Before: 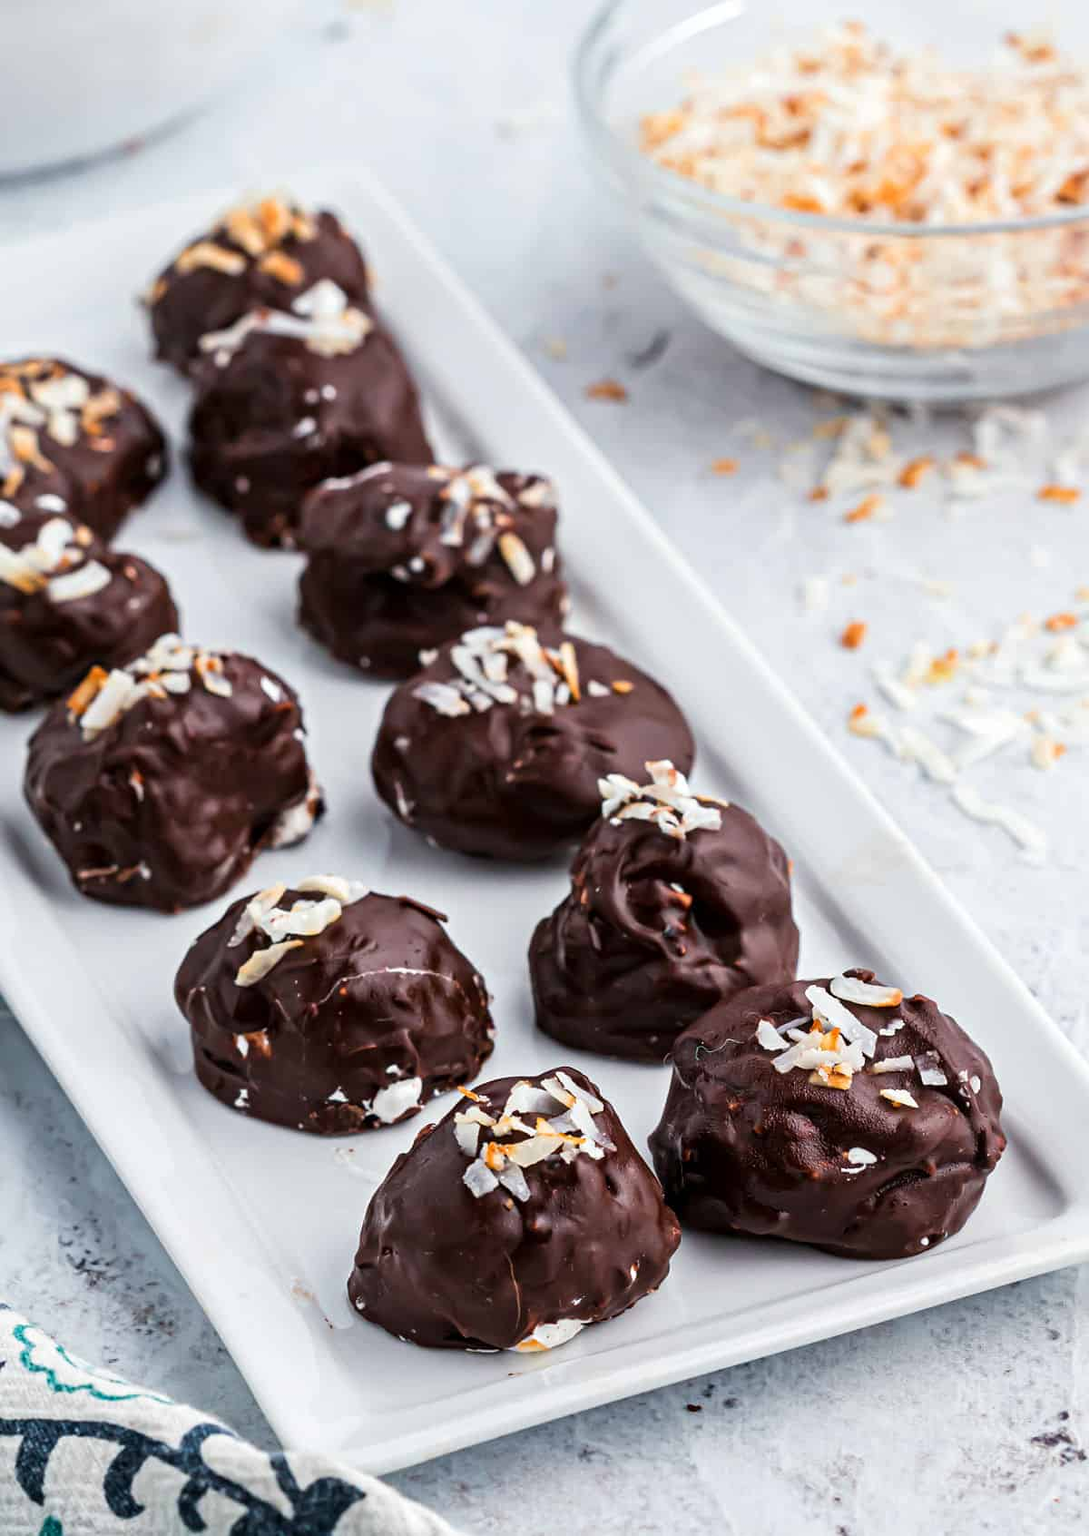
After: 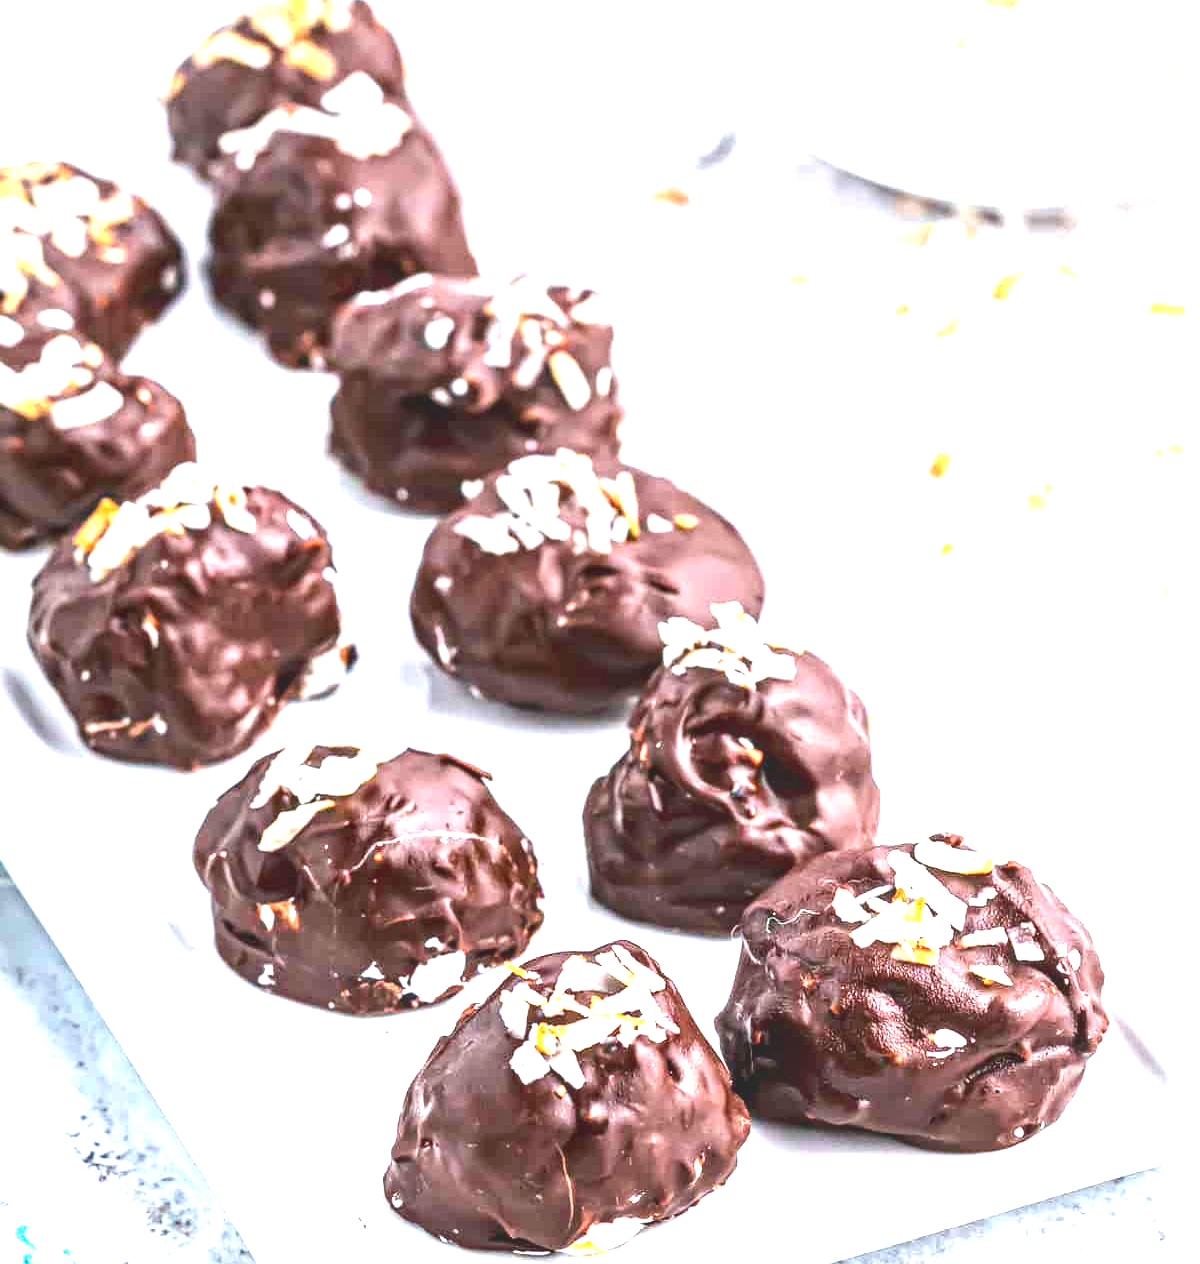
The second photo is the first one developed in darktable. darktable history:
crop: top 13.927%, bottom 11.336%
tone curve: curves: ch0 [(0, 0.032) (0.181, 0.156) (0.751, 0.762) (1, 1)], color space Lab, independent channels, preserve colors none
exposure: black level correction 0, exposure 1.964 EV, compensate highlight preservation false
local contrast: on, module defaults
